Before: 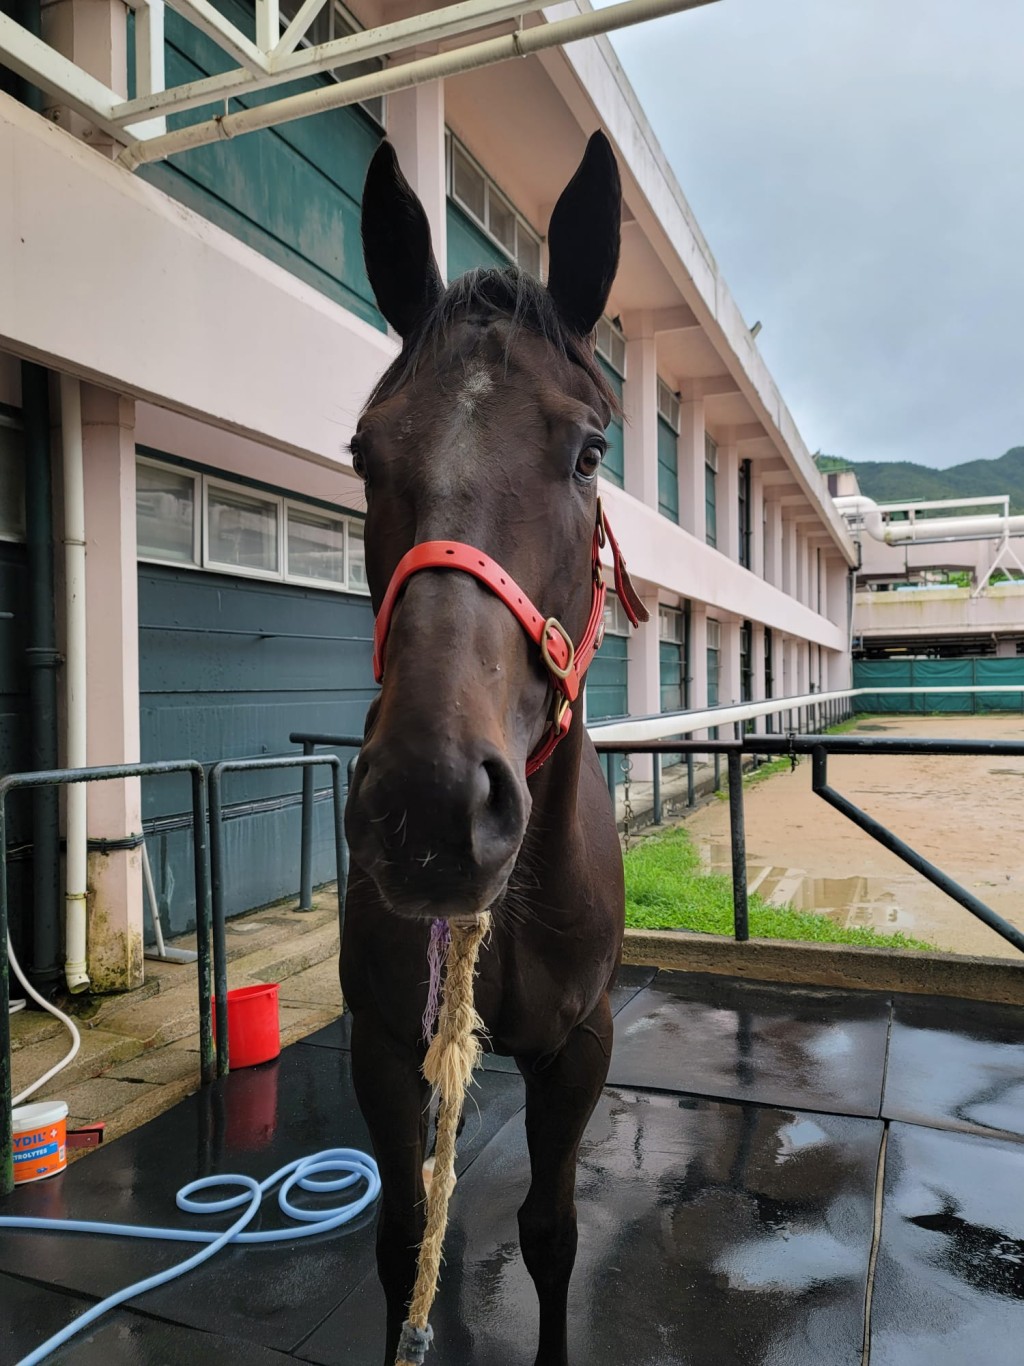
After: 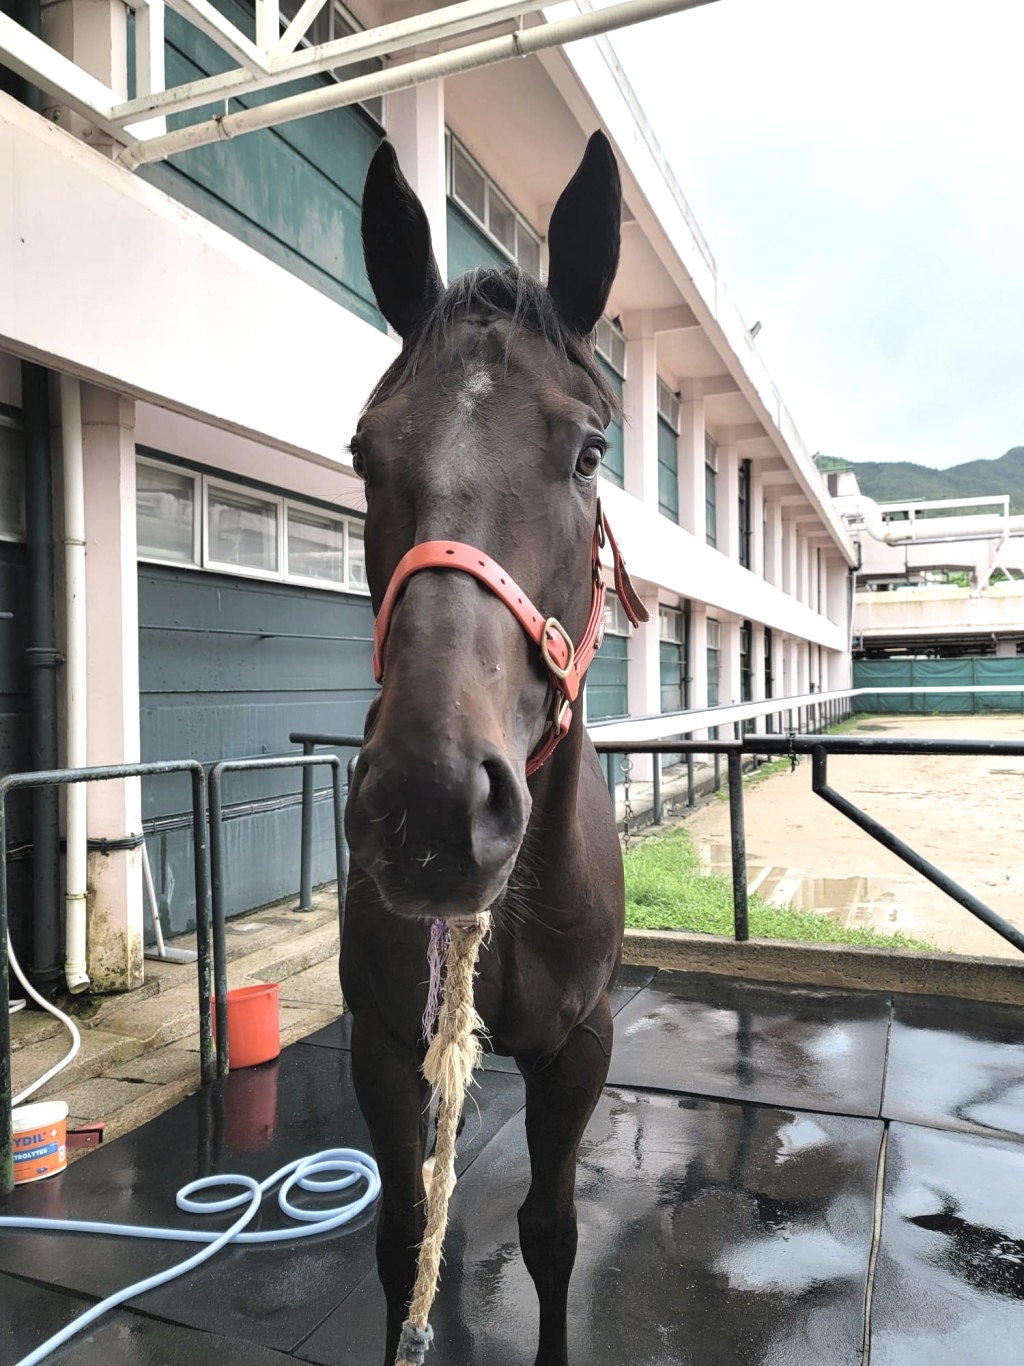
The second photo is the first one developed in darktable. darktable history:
contrast brightness saturation: contrast -0.058, saturation -0.405
exposure: exposure 1 EV, compensate exposure bias true, compensate highlight preservation false
